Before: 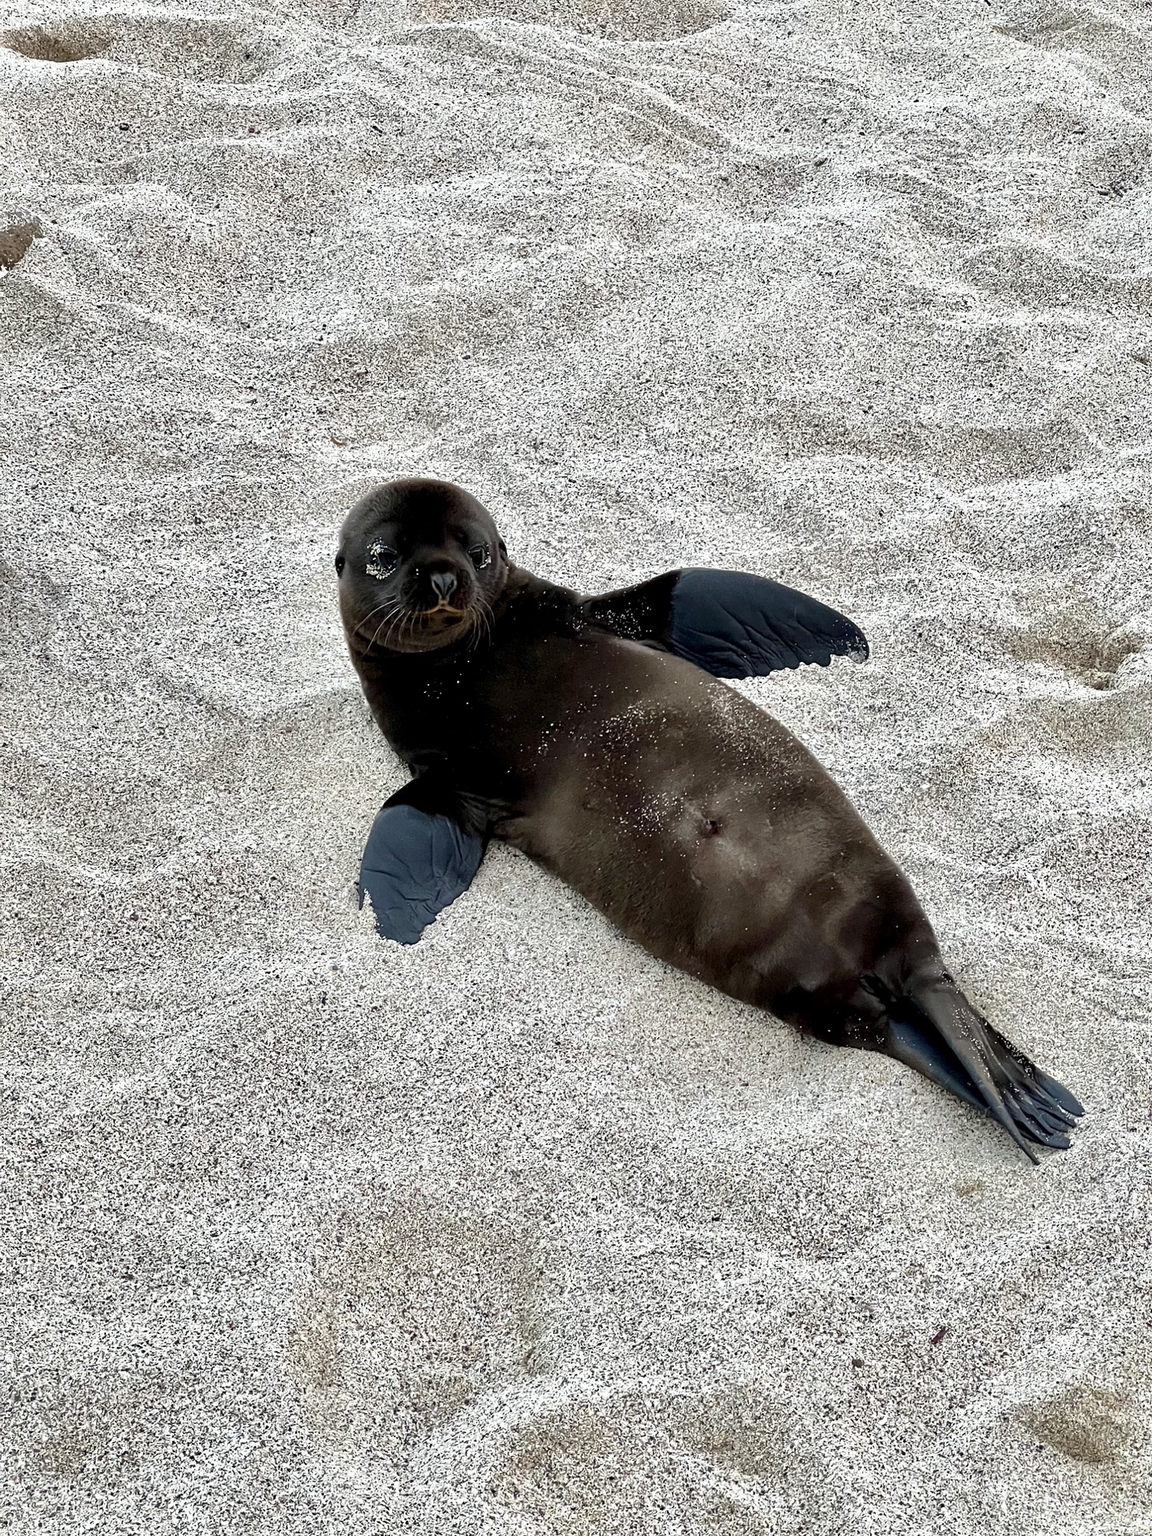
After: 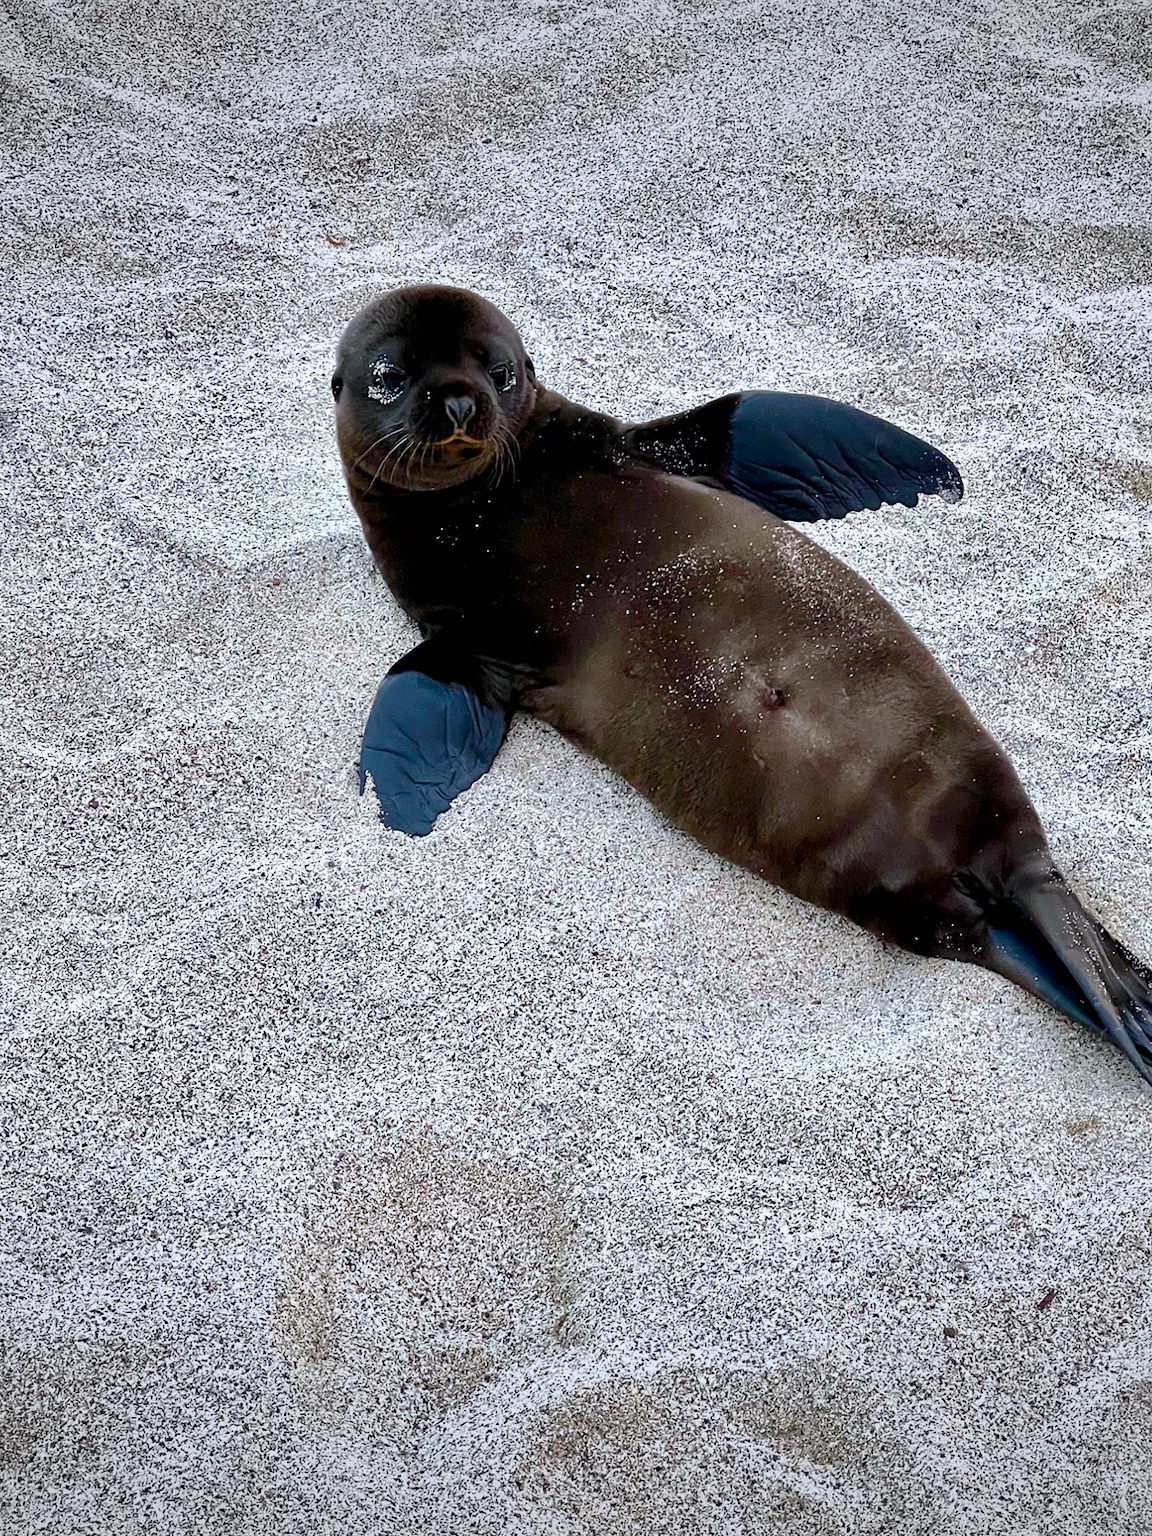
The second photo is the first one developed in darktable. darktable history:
vignetting: fall-off radius 100%, width/height ratio 1.337
color balance rgb: linear chroma grading › global chroma 15%, perceptual saturation grading › global saturation 30%
crop and rotate: left 4.842%, top 15.51%, right 10.668%
color calibration: illuminant as shot in camera, x 0.358, y 0.373, temperature 4628.91 K
